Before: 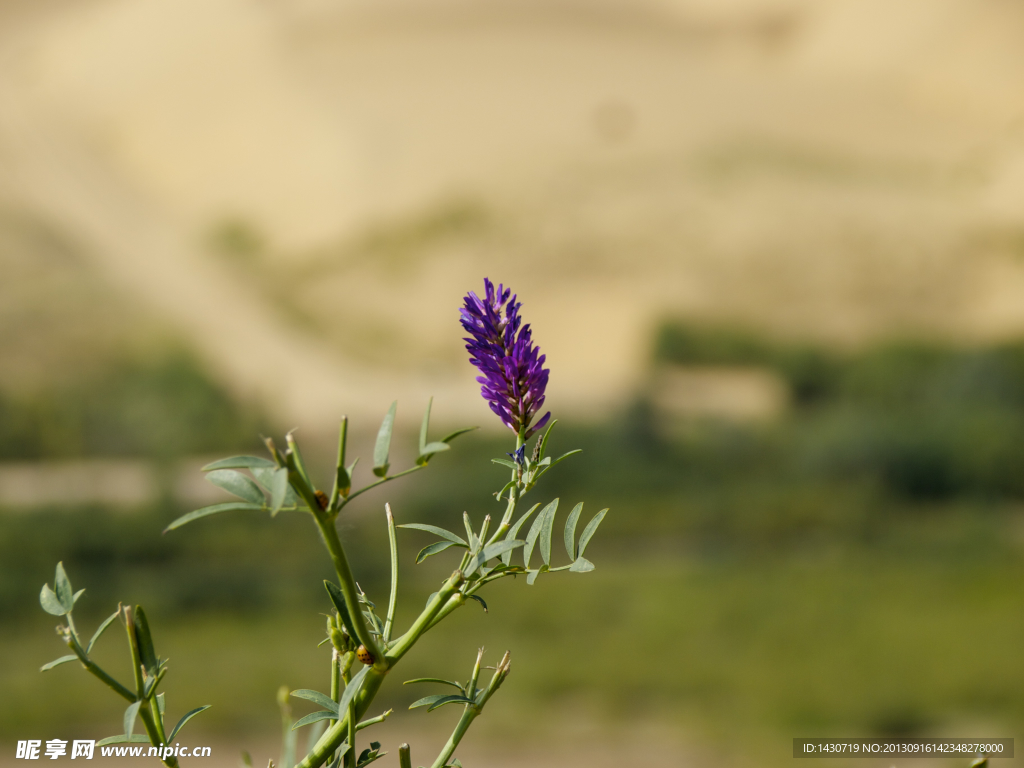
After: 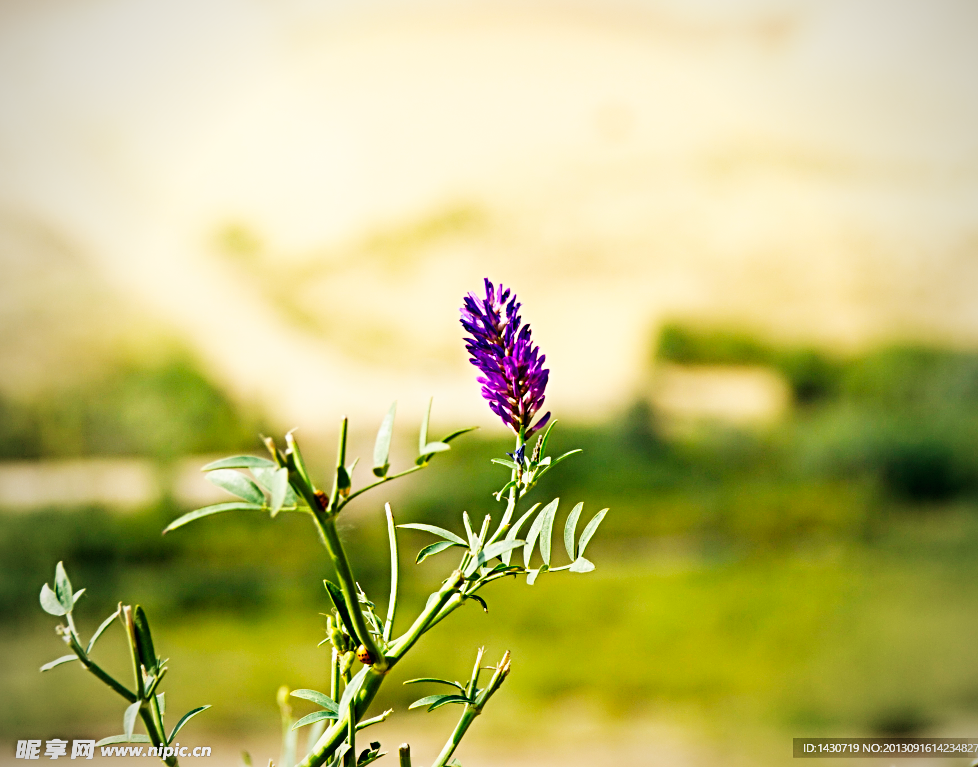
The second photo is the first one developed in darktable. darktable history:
sharpen: radius 3.981
crop: right 4.476%, bottom 0.016%
base curve: curves: ch0 [(0, 0) (0.007, 0.004) (0.027, 0.03) (0.046, 0.07) (0.207, 0.54) (0.442, 0.872) (0.673, 0.972) (1, 1)], preserve colors none
vignetting: fall-off start 74.08%, fall-off radius 66.48%
